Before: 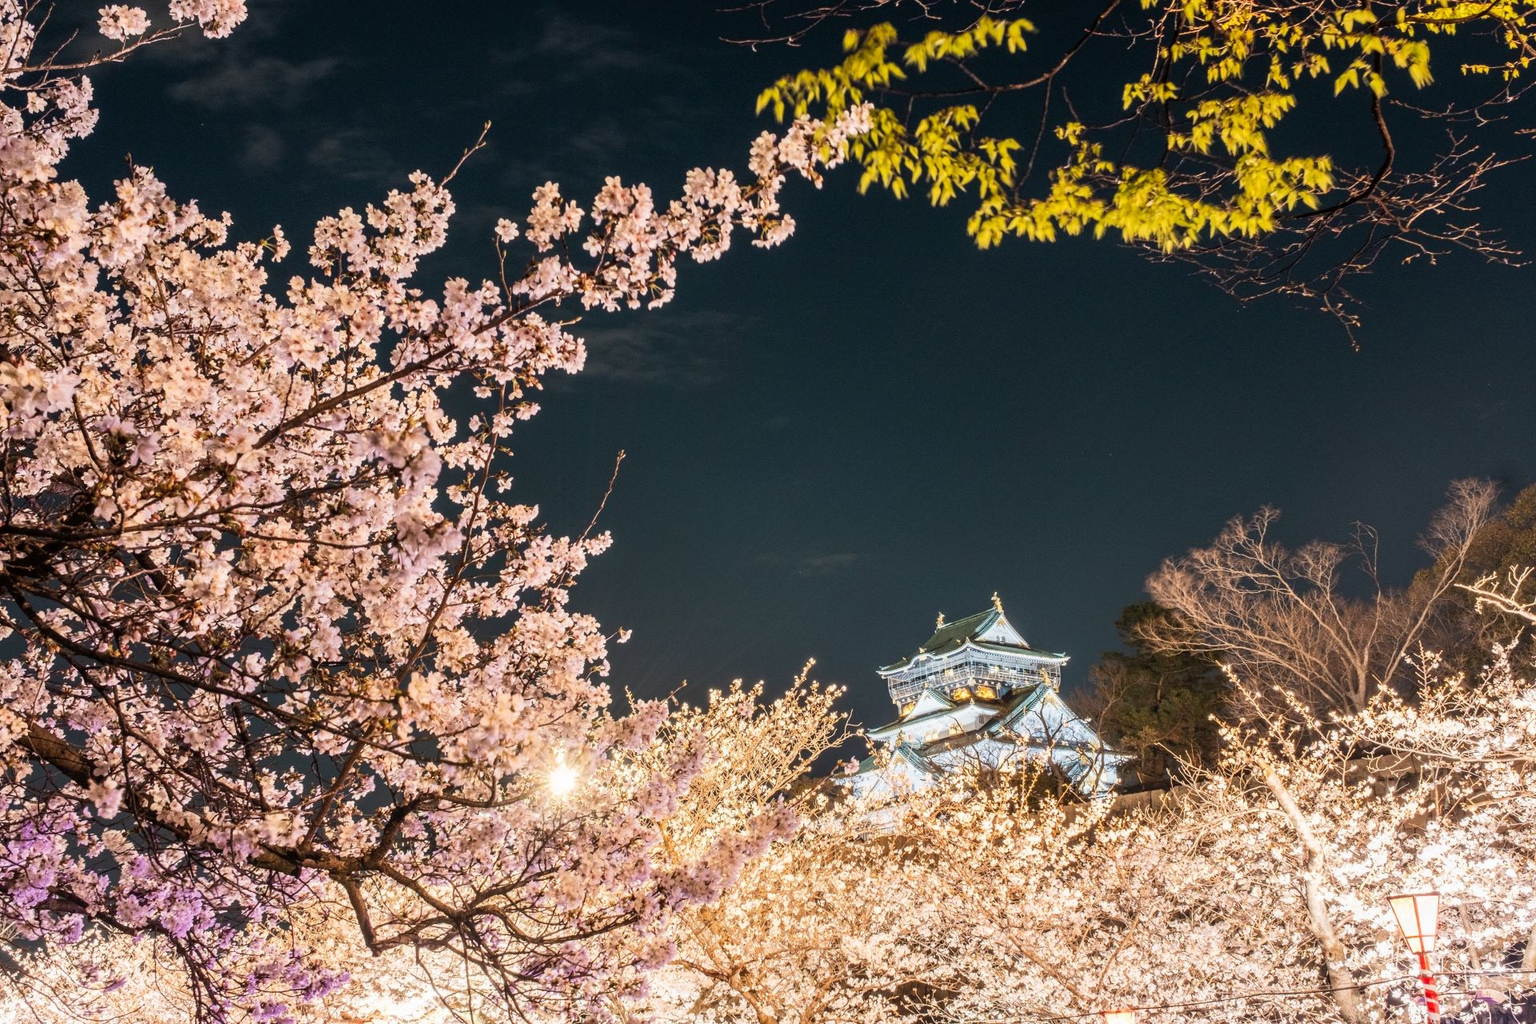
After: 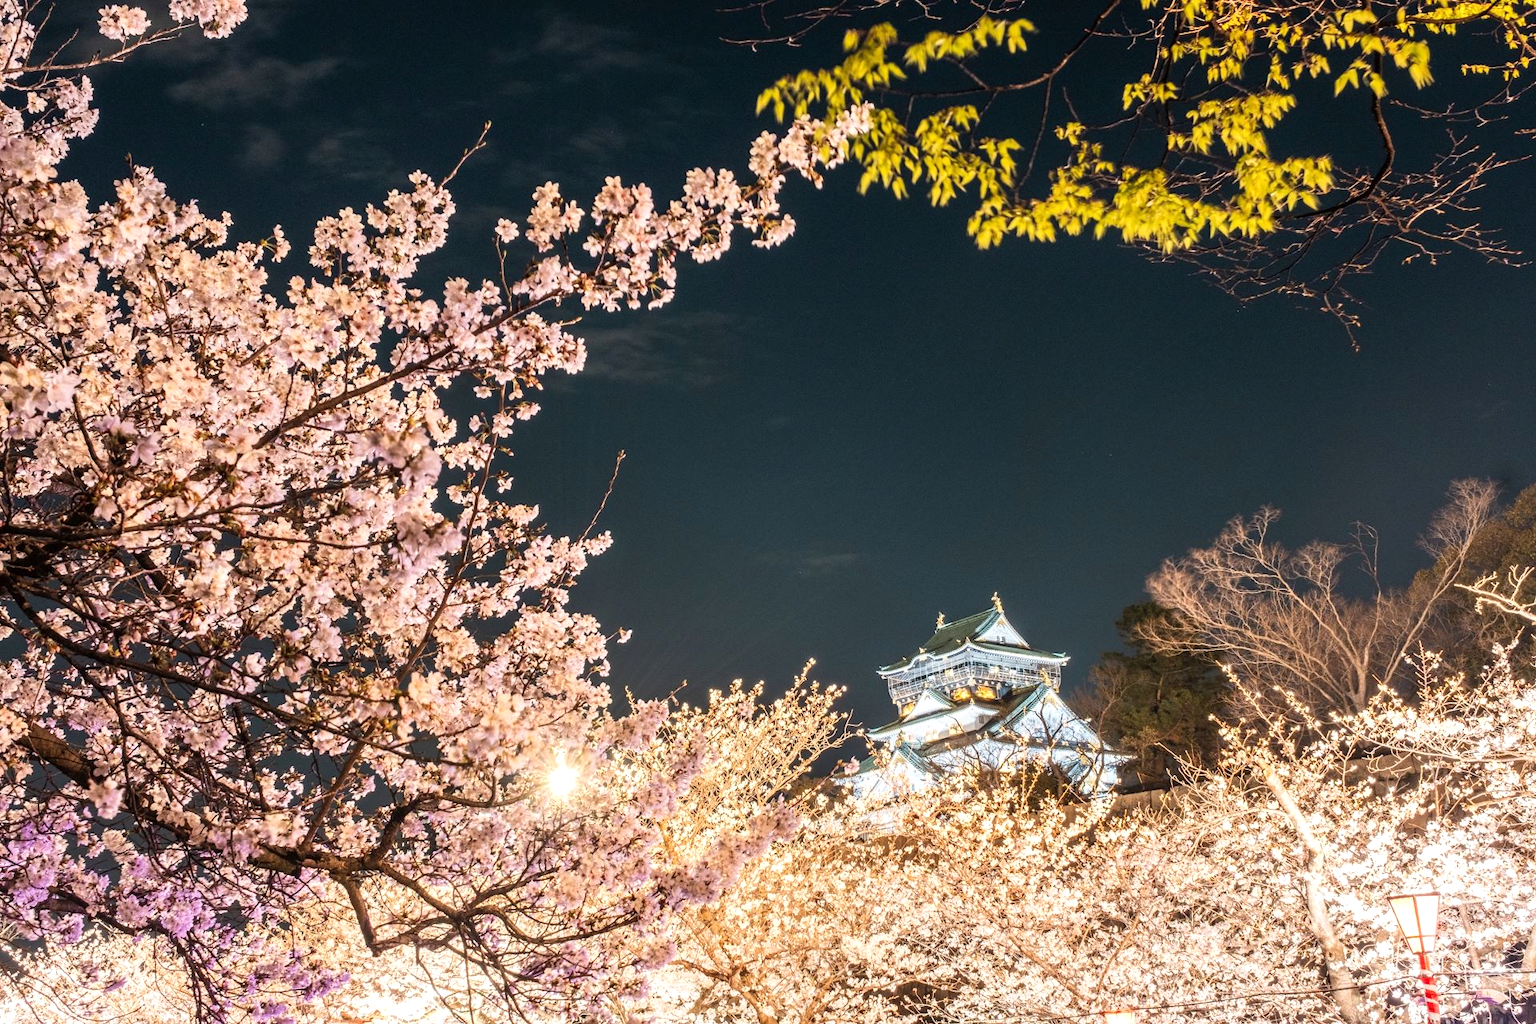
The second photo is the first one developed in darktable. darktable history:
exposure: exposure 0.245 EV, compensate highlight preservation false
